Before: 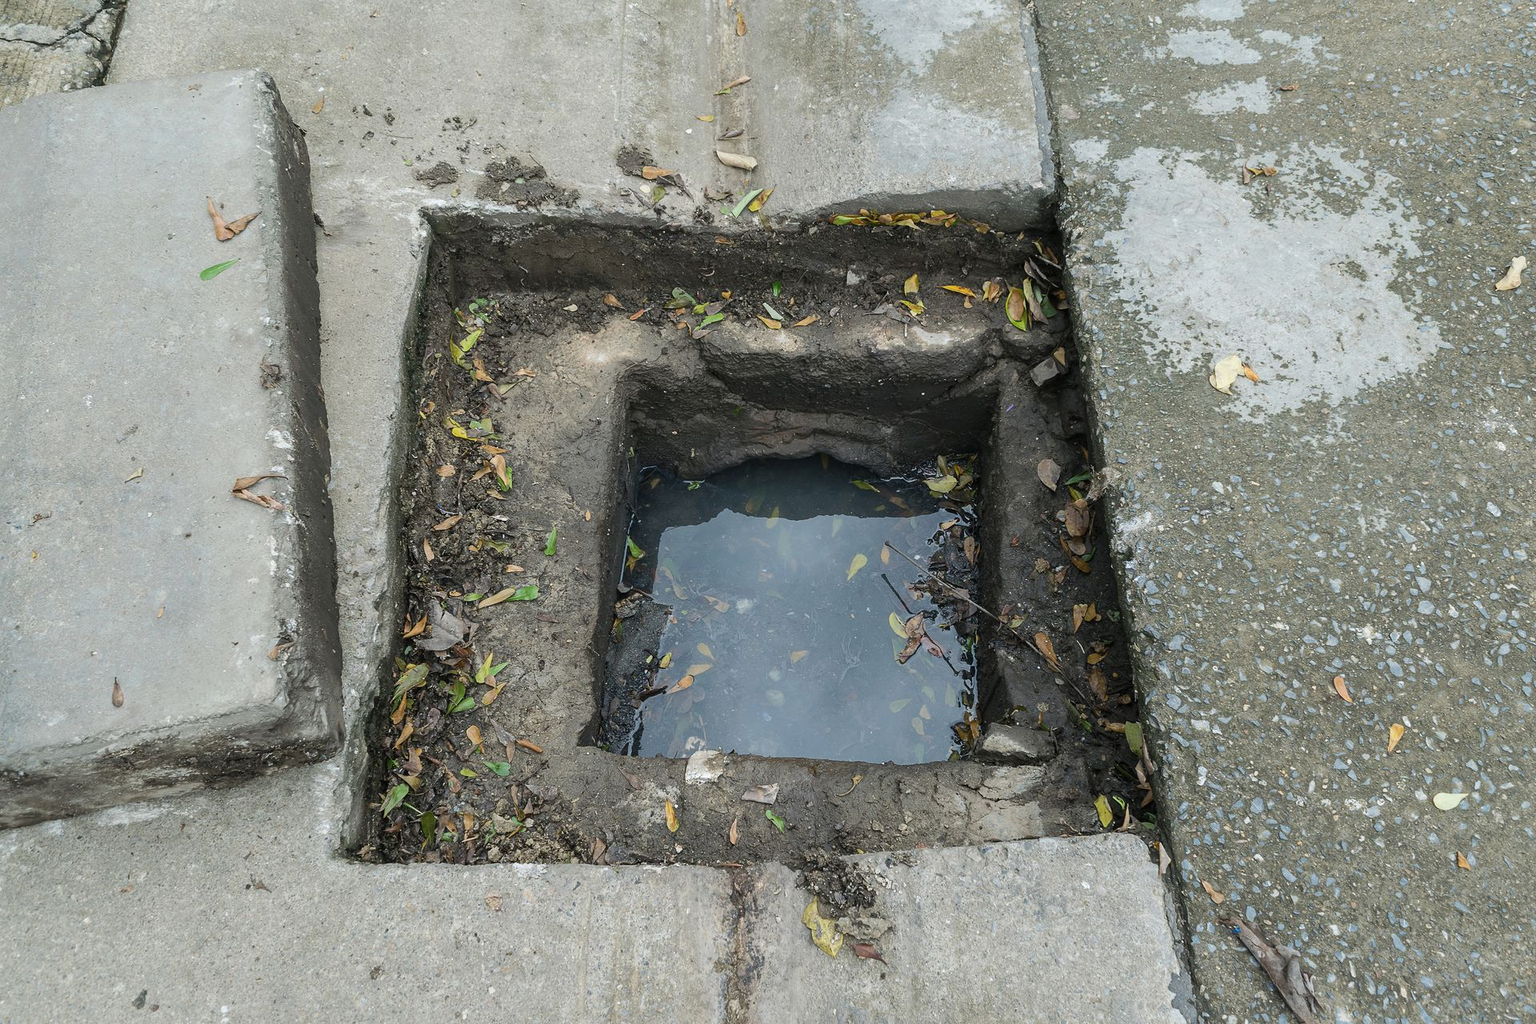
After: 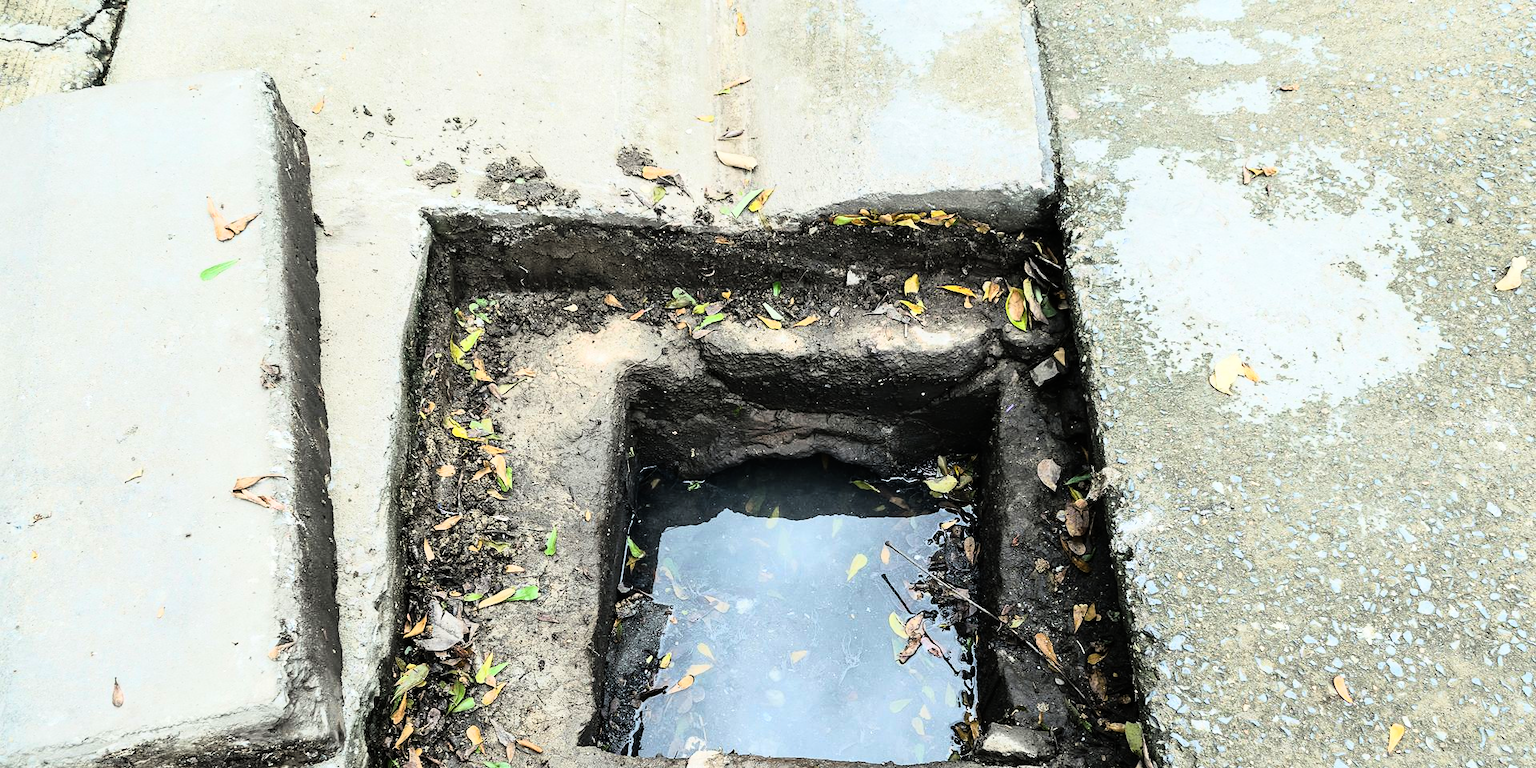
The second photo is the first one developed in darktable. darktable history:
rgb curve: curves: ch0 [(0, 0) (0.21, 0.15) (0.24, 0.21) (0.5, 0.75) (0.75, 0.96) (0.89, 0.99) (1, 1)]; ch1 [(0, 0.02) (0.21, 0.13) (0.25, 0.2) (0.5, 0.67) (0.75, 0.9) (0.89, 0.97) (1, 1)]; ch2 [(0, 0.02) (0.21, 0.13) (0.25, 0.2) (0.5, 0.67) (0.75, 0.9) (0.89, 0.97) (1, 1)], compensate middle gray true
white balance: emerald 1
crop: bottom 24.967%
